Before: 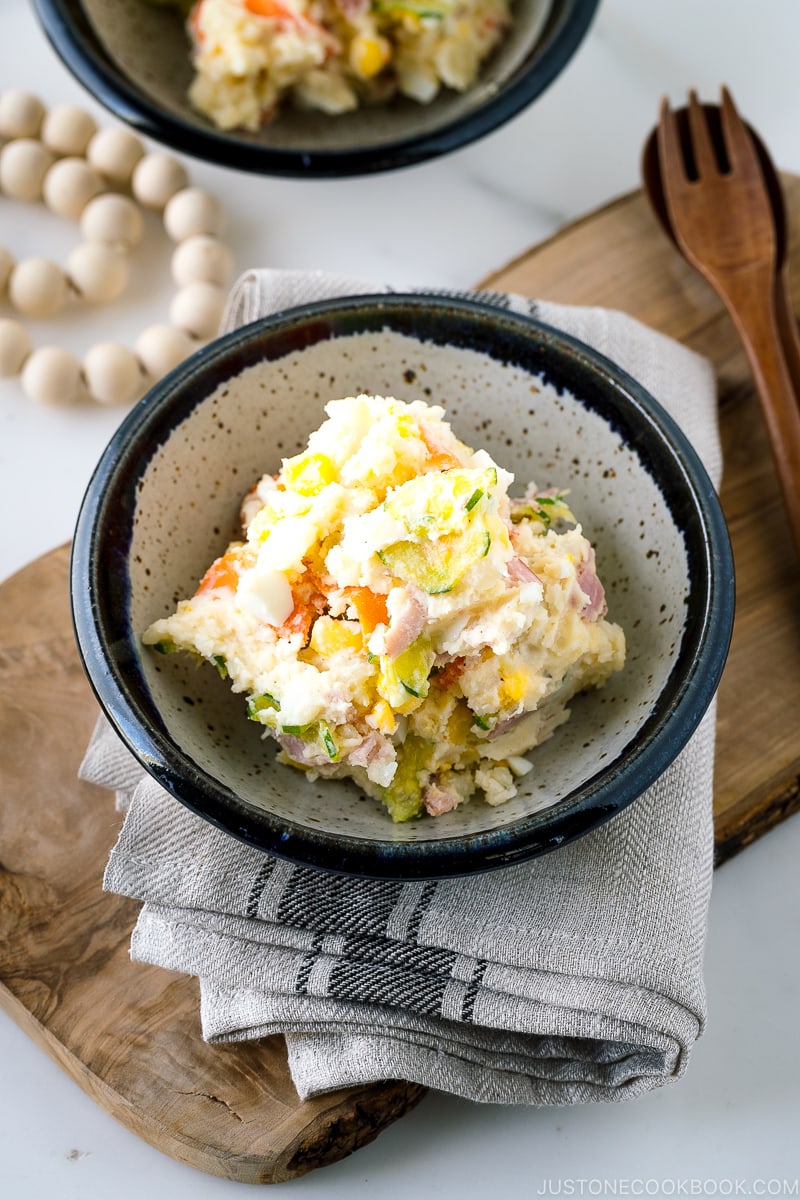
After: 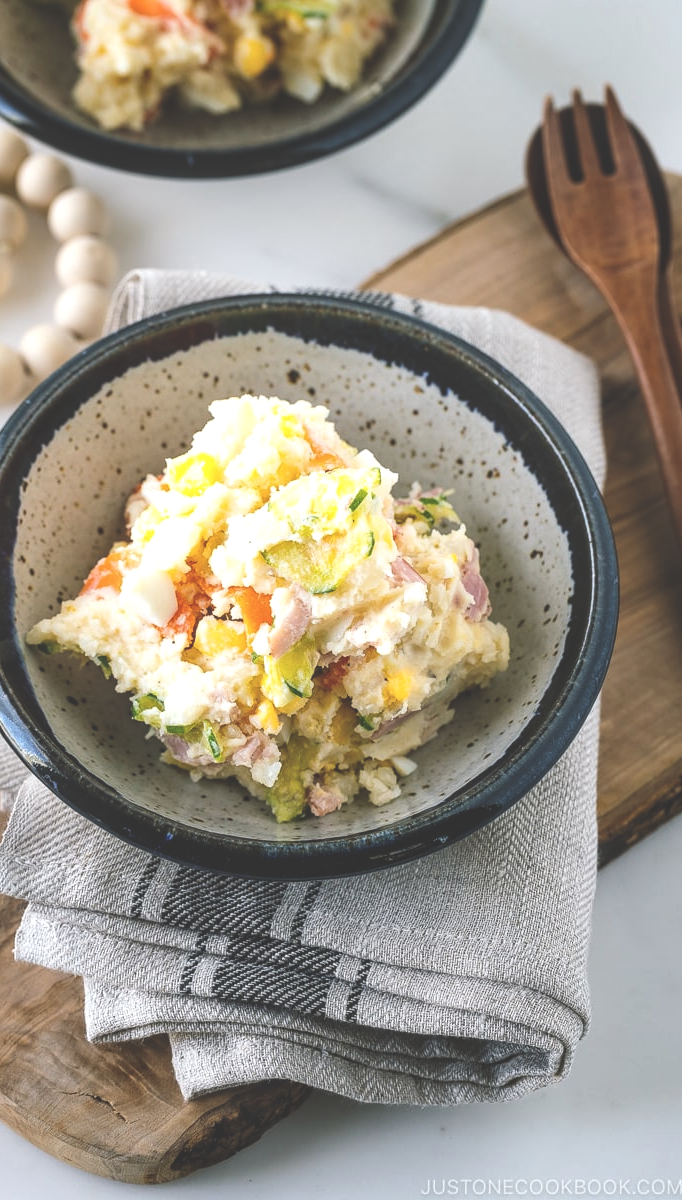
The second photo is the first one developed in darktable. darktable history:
exposure: black level correction -0.039, exposure 0.059 EV, compensate highlight preservation false
local contrast: on, module defaults
crop and rotate: left 14.633%
